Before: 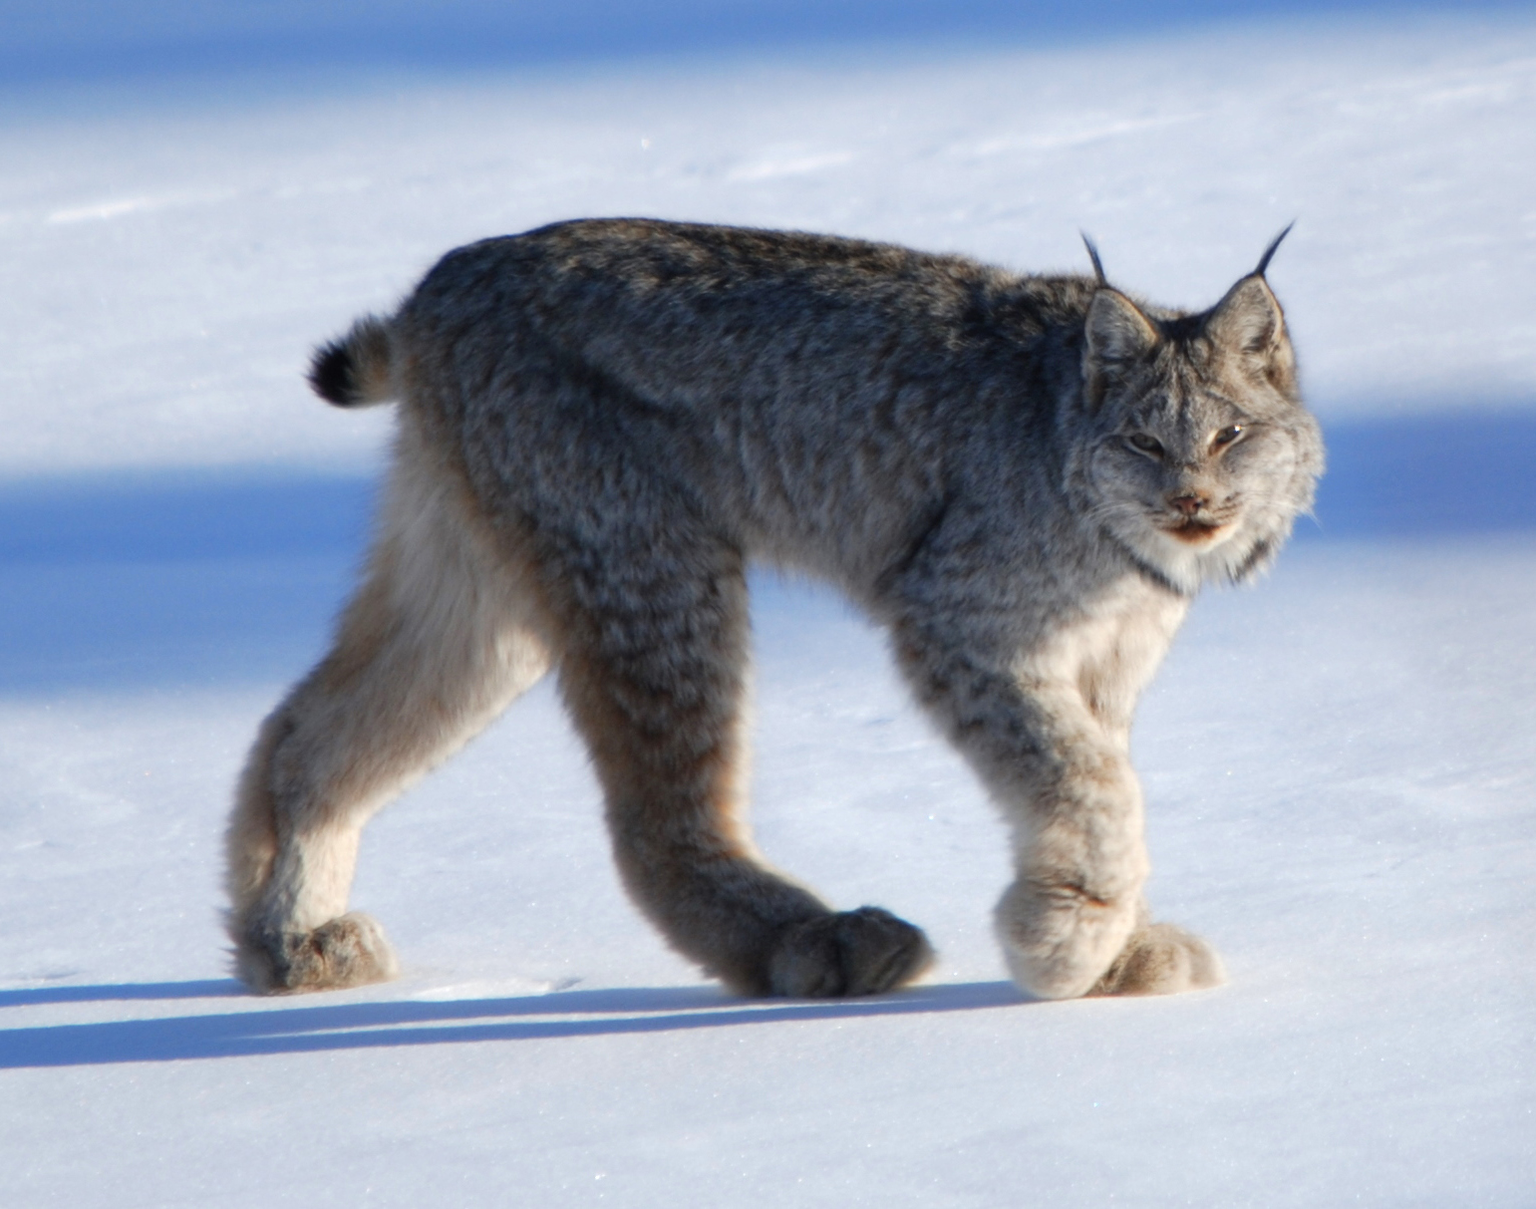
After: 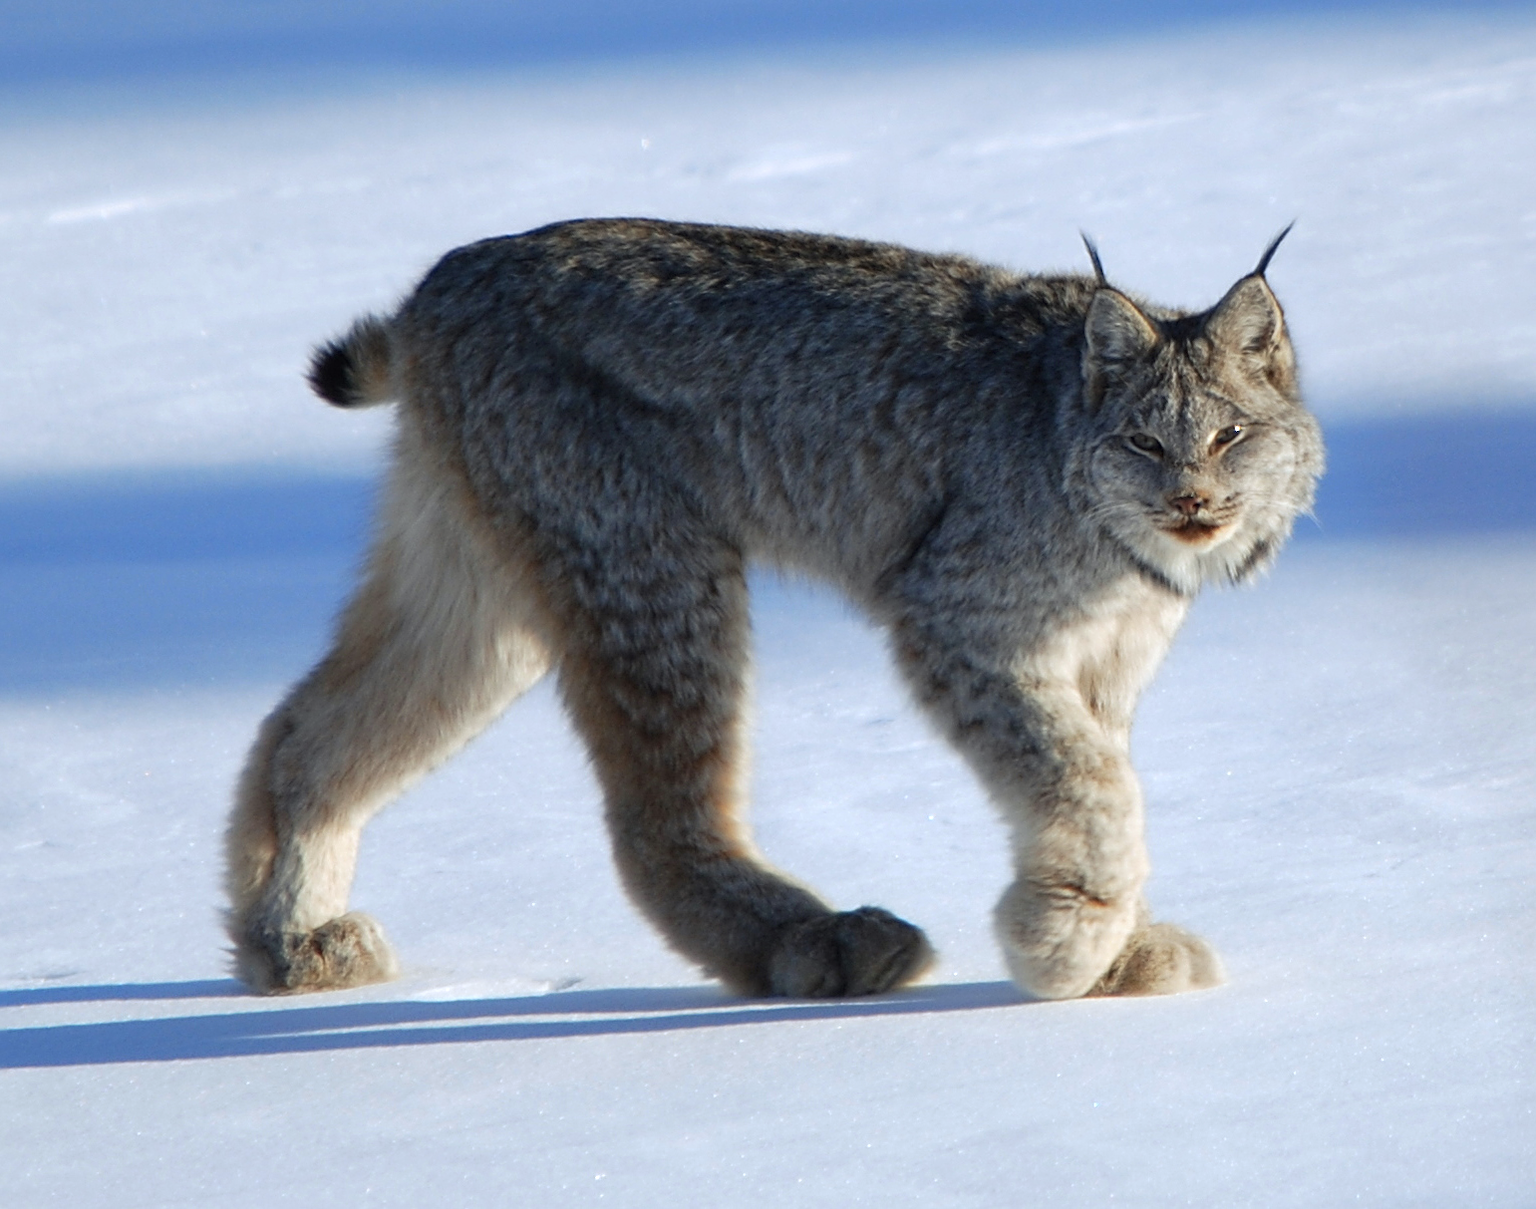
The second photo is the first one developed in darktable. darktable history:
rgb curve: curves: ch2 [(0, 0) (0.567, 0.512) (1, 1)], mode RGB, independent channels
white balance: red 0.976, blue 1.04
sharpen: radius 2.543, amount 0.636
